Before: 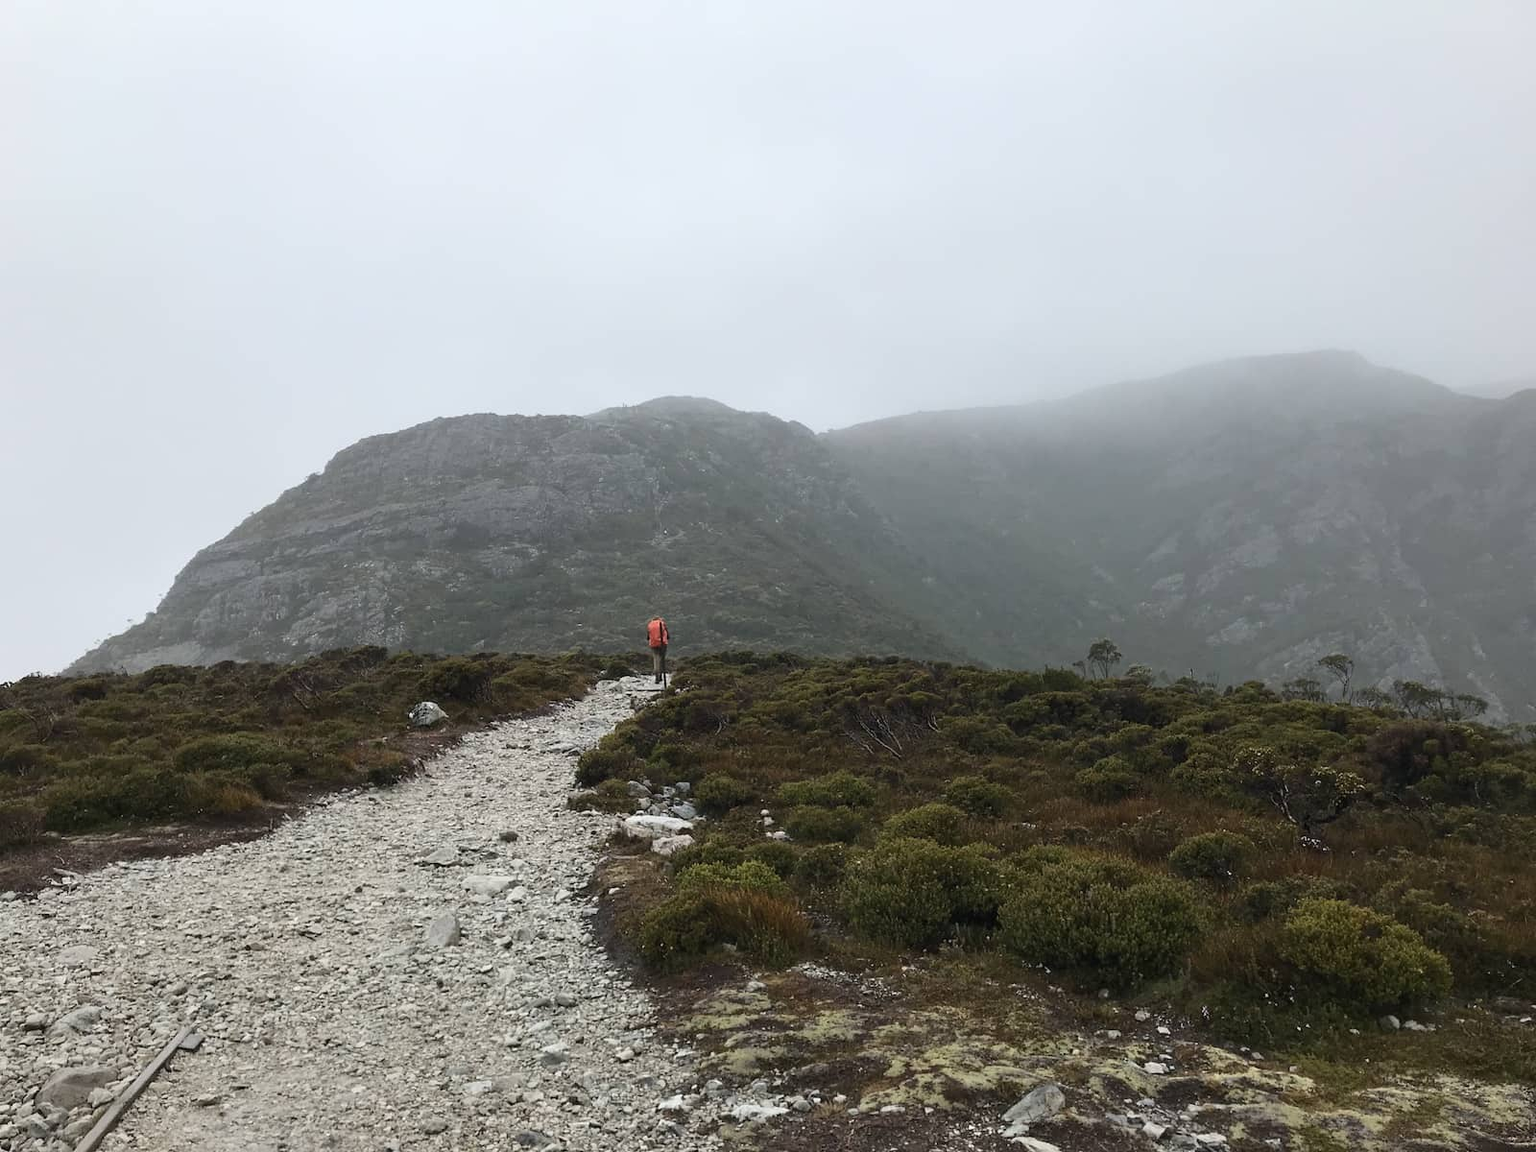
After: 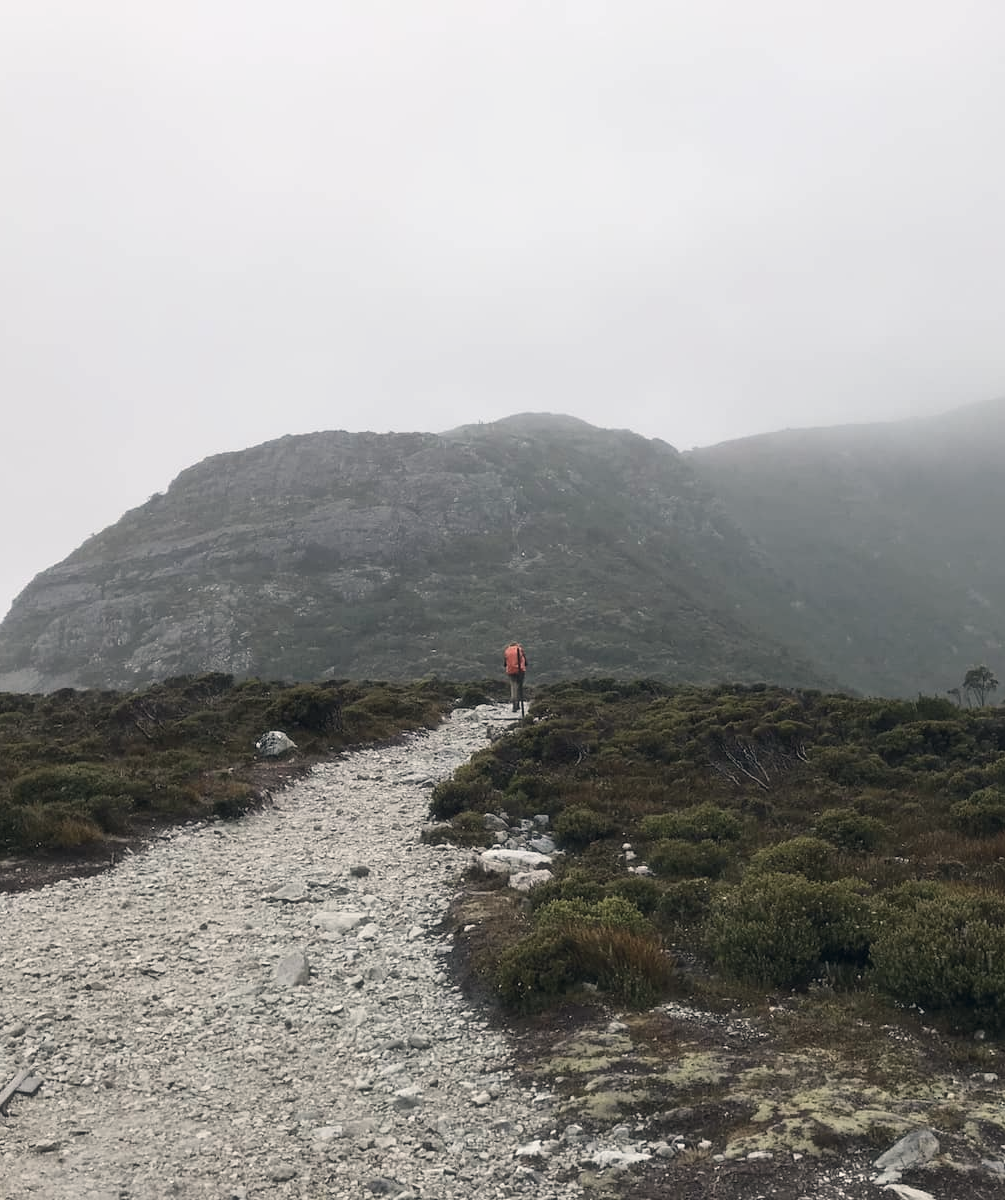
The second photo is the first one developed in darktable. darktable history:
color correction: highlights a* 2.75, highlights b* 5, shadows a* -2.04, shadows b* -4.84, saturation 0.8
crop: left 10.644%, right 26.528%
haze removal: strength -0.05
